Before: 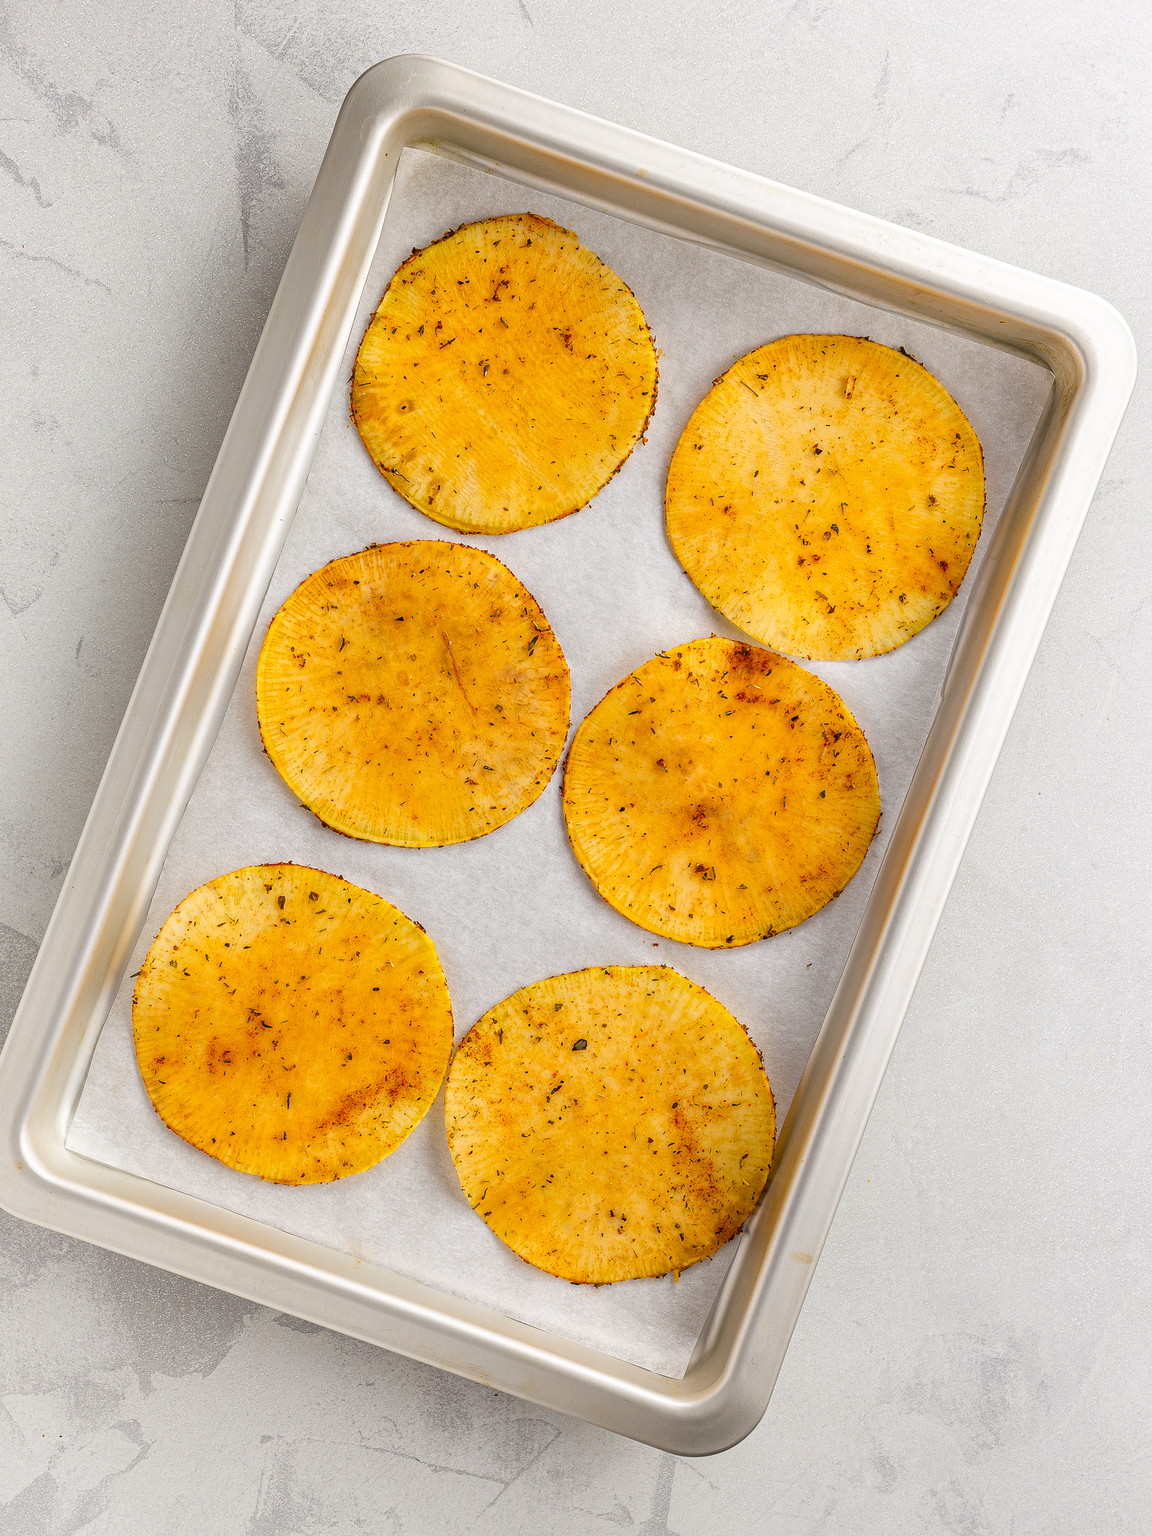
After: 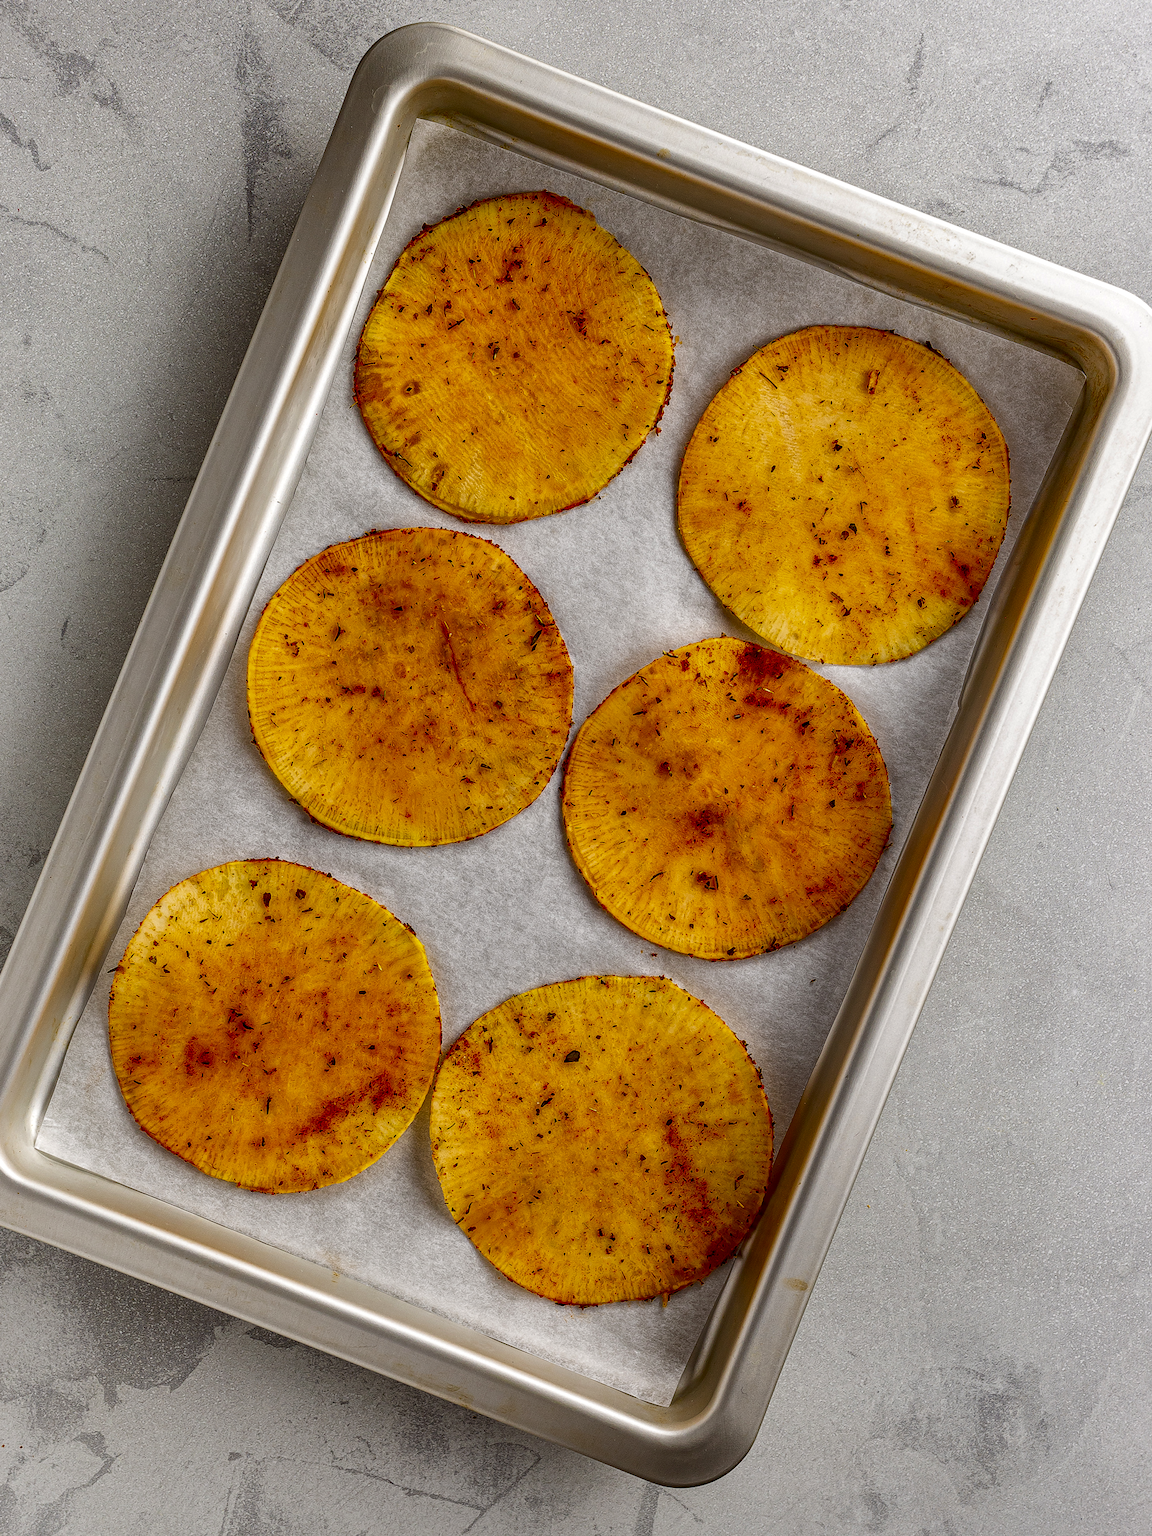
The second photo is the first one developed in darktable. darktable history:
local contrast: on, module defaults
contrast brightness saturation: contrast 0.09, brightness -0.59, saturation 0.17
shadows and highlights: on, module defaults
crop and rotate: angle -1.69°
grain: coarseness 0.81 ISO, strength 1.34%, mid-tones bias 0%
